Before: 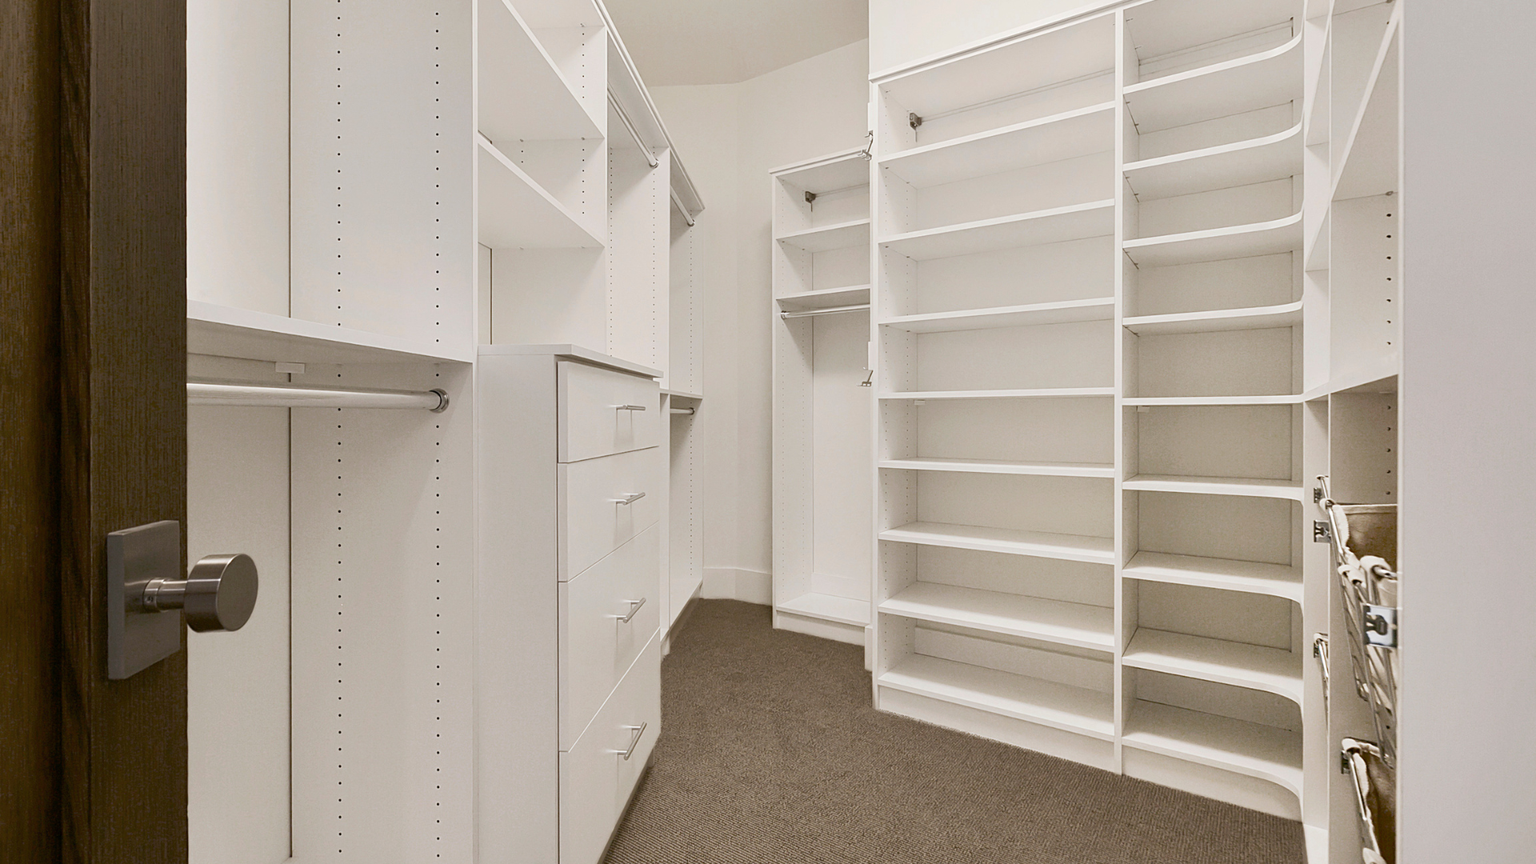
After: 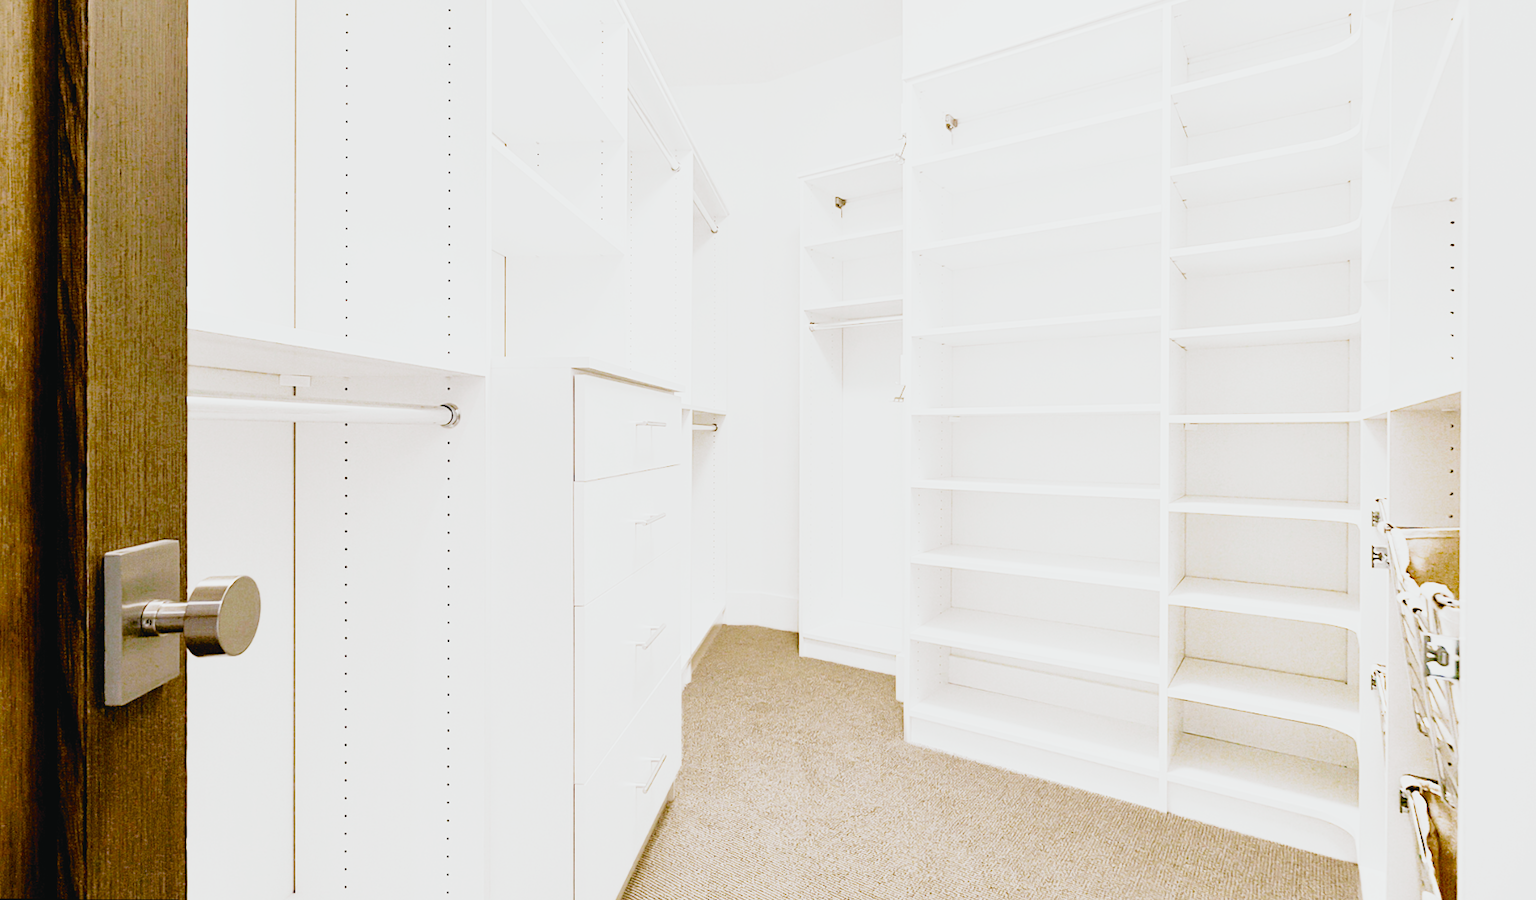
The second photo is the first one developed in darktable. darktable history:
exposure: exposure 2 EV, compensate exposure bias true, compensate highlight preservation false
rotate and perspective: rotation 0.192°, lens shift (horizontal) -0.015, crop left 0.005, crop right 0.996, crop top 0.006, crop bottom 0.99
filmic rgb: black relative exposure -2.85 EV, white relative exposure 4.56 EV, hardness 1.77, contrast 1.25, preserve chrominance no, color science v5 (2021)
crop: right 4.126%, bottom 0.031%
tone curve: curves: ch0 [(0, 0.029) (0.099, 0.082) (0.264, 0.253) (0.447, 0.481) (0.678, 0.721) (0.828, 0.857) (0.992, 0.94)]; ch1 [(0, 0) (0.311, 0.266) (0.411, 0.374) (0.481, 0.458) (0.501, 0.499) (0.514, 0.512) (0.575, 0.577) (0.643, 0.648) (0.682, 0.674) (0.802, 0.812) (1, 1)]; ch2 [(0, 0) (0.259, 0.207) (0.323, 0.311) (0.376, 0.353) (0.463, 0.456) (0.498, 0.498) (0.524, 0.512) (0.574, 0.582) (0.648, 0.653) (0.768, 0.728) (1, 1)], color space Lab, independent channels, preserve colors none
